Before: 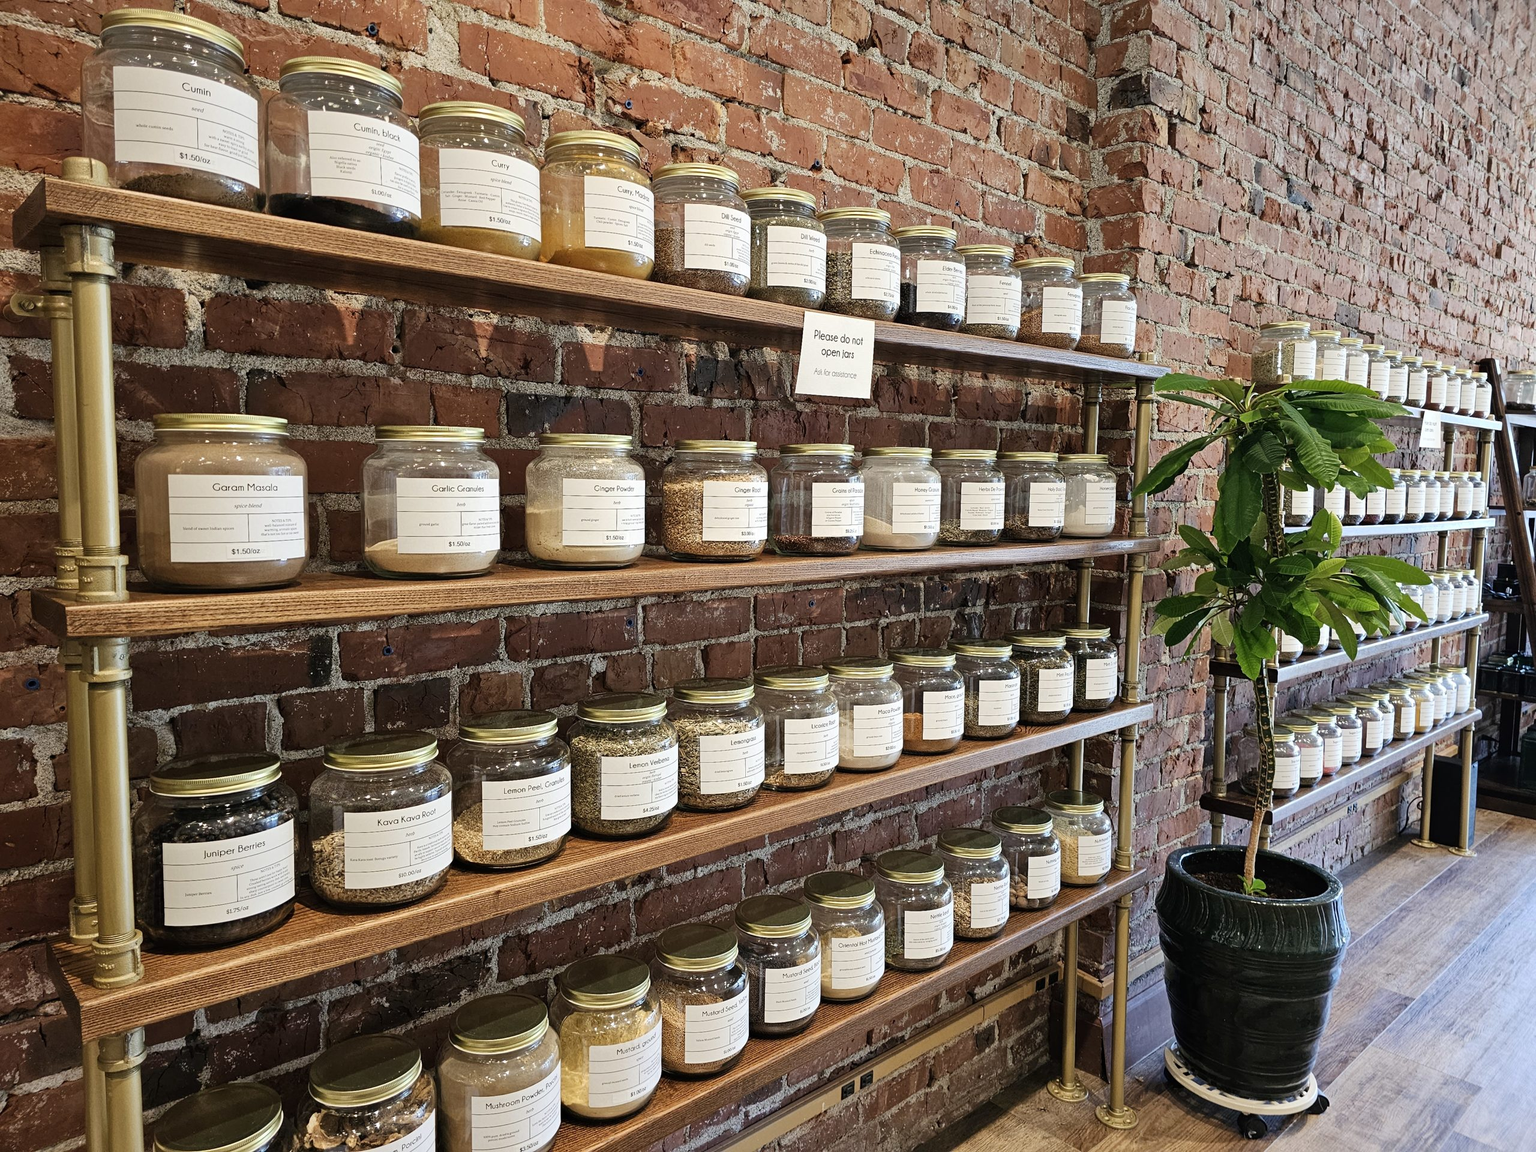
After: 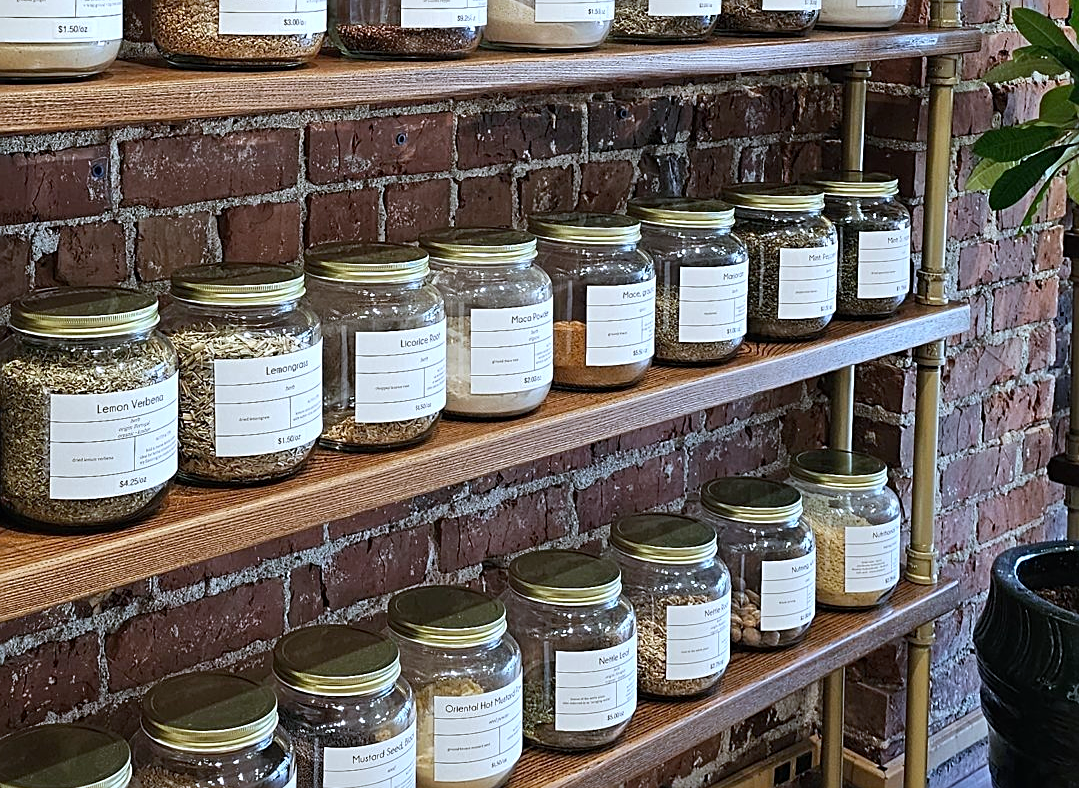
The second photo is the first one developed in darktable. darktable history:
white balance: red 0.931, blue 1.11
crop: left 37.221%, top 45.169%, right 20.63%, bottom 13.777%
sharpen: on, module defaults
